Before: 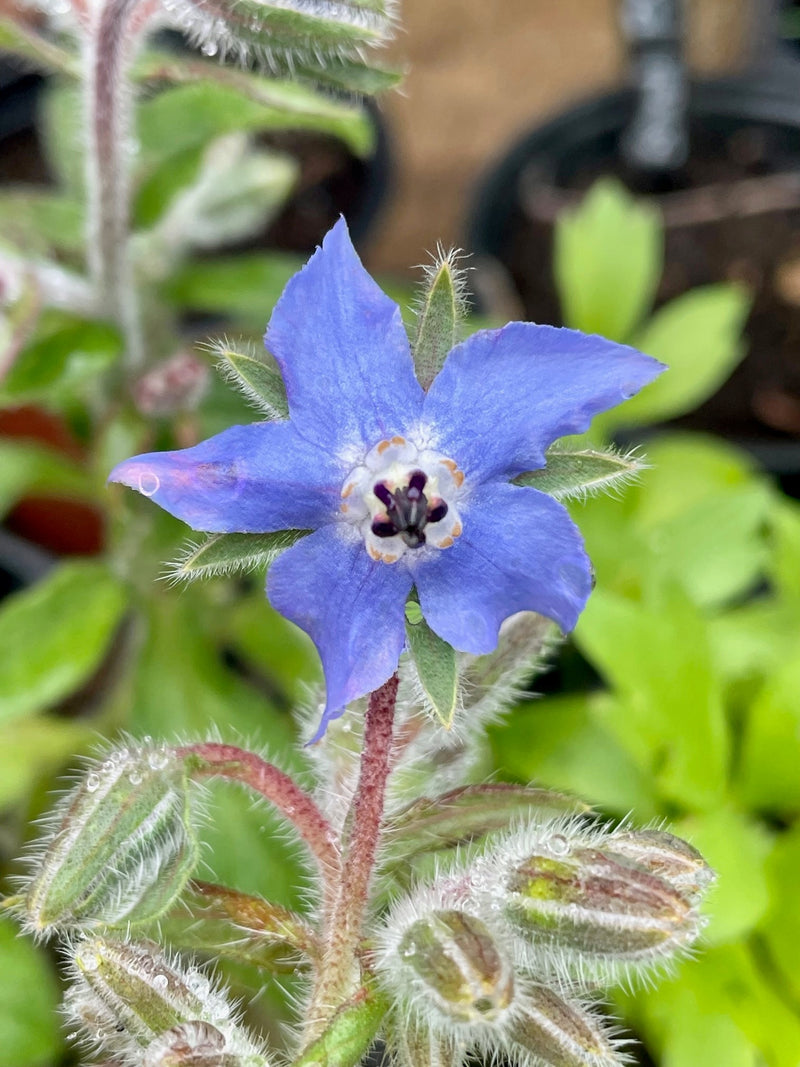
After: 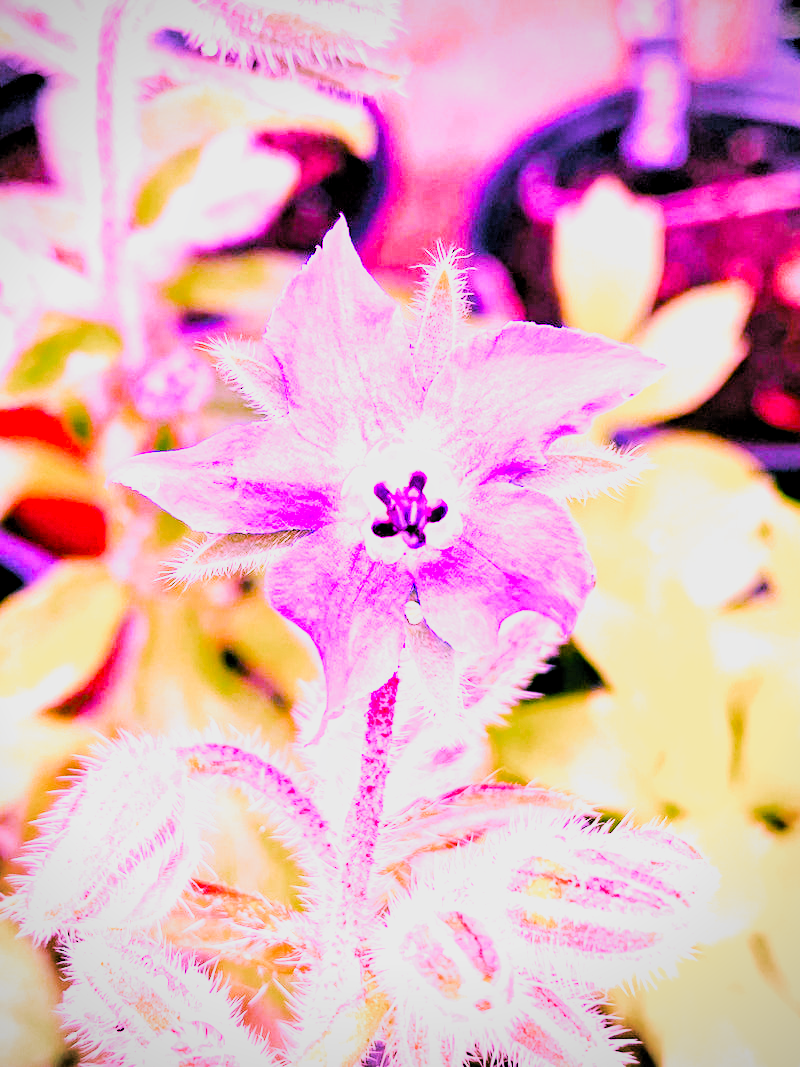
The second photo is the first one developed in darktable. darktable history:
raw chromatic aberrations: on, module defaults
color balance rgb: perceptual saturation grading › global saturation 25%, perceptual brilliance grading › mid-tones 10%, perceptual brilliance grading › shadows 15%, global vibrance 20%
filmic rgb: black relative exposure -7.65 EV, white relative exposure 4.56 EV, hardness 3.61
highlight reconstruction: method reconstruct color, iterations 1, diameter of reconstruction 64 px
hot pixels: on, module defaults
lens correction: scale 1.01, crop 1, focal 85, aperture 2.8, distance 10.02, camera "Canon EOS RP", lens "Canon RF 85mm F2 MACRO IS STM"
raw denoise: x [[0, 0.25, 0.5, 0.75, 1] ×4]
tone equalizer "mask blending: all purposes": on, module defaults
white balance: red 1.875, blue 1.893
local contrast: highlights 100%, shadows 100%, detail 120%, midtone range 0.2
contrast brightness saturation: contrast 0.2, brightness 0.16, saturation 0.22
filmic: grey point source 18, black point source -8.65, white point source 2.45, grey point target 18, white point target 100, output power 2.2, latitude stops 2, contrast 1.5, saturation 100, global saturation 100
haze removal: strength 0.29, distance 0.25, compatibility mode true, adaptive false
vibrance: on, module defaults
vignetting: fall-off radius 60.92%
exposure: black level correction -0.002, exposure 1.115 EV, compensate highlight preservation false
